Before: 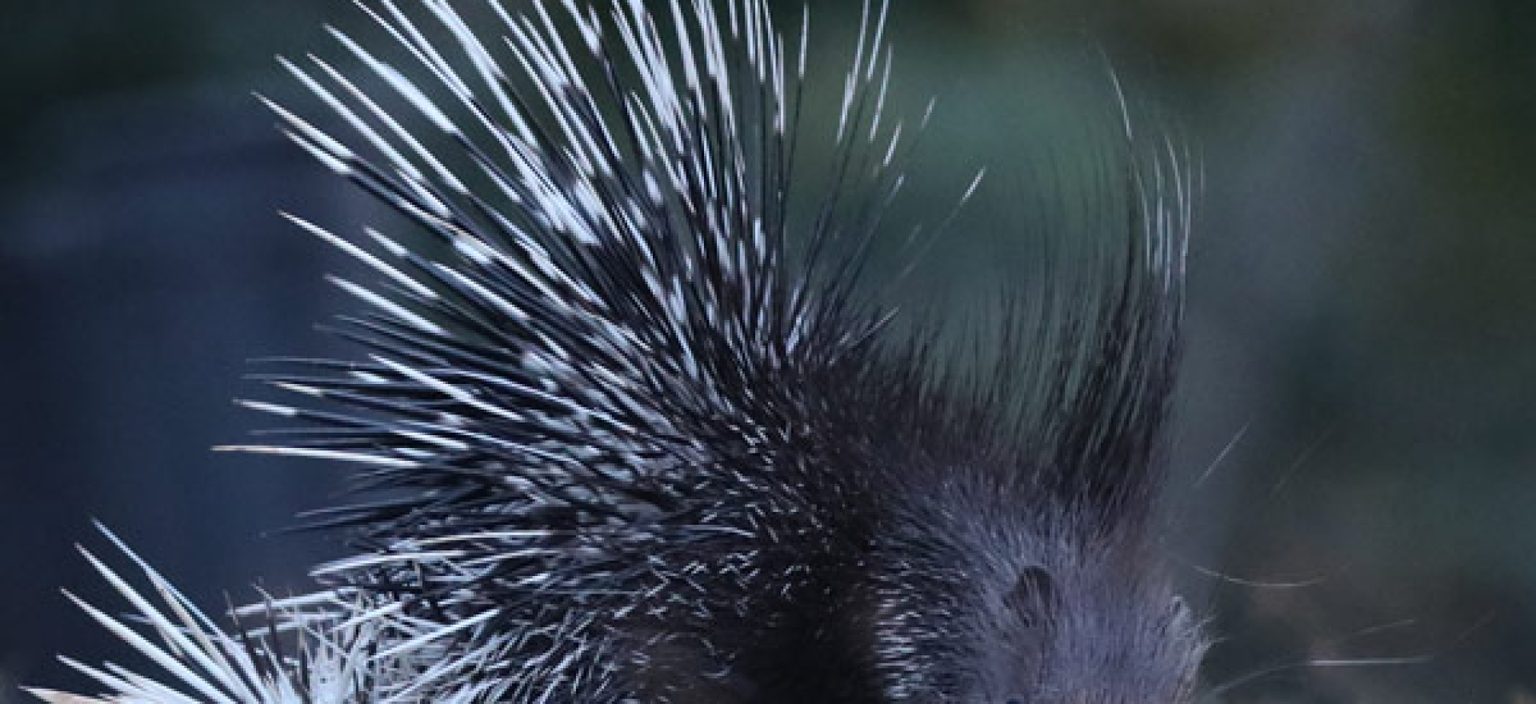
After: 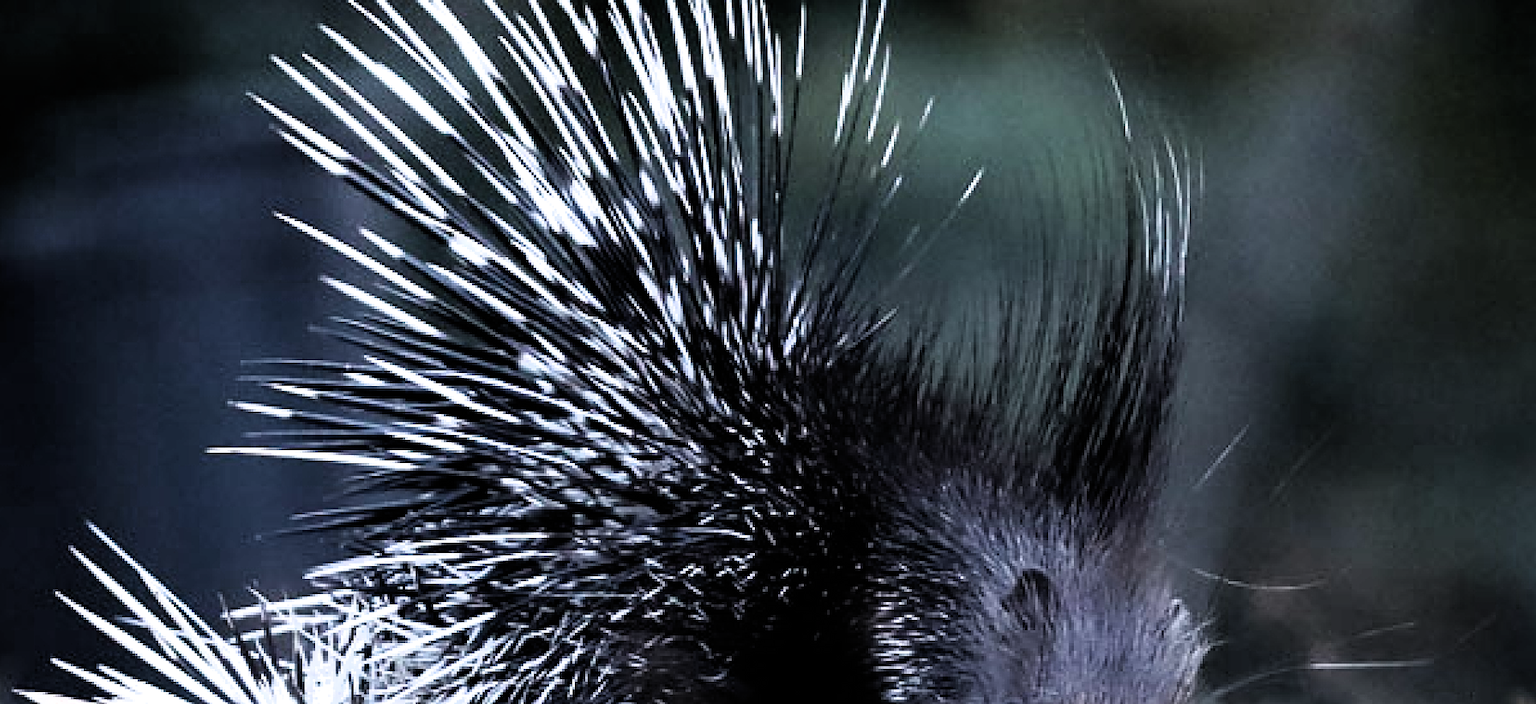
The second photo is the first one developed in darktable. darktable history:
crop and rotate: left 0.463%, top 0.138%, bottom 0.288%
exposure: exposure 0.57 EV, compensate highlight preservation false
sharpen: on, module defaults
filmic rgb: black relative exposure -8.23 EV, white relative exposure 2.21 EV, hardness 7.17, latitude 85.19%, contrast 1.688, highlights saturation mix -3.55%, shadows ↔ highlights balance -2.92%, color science v6 (2022)
